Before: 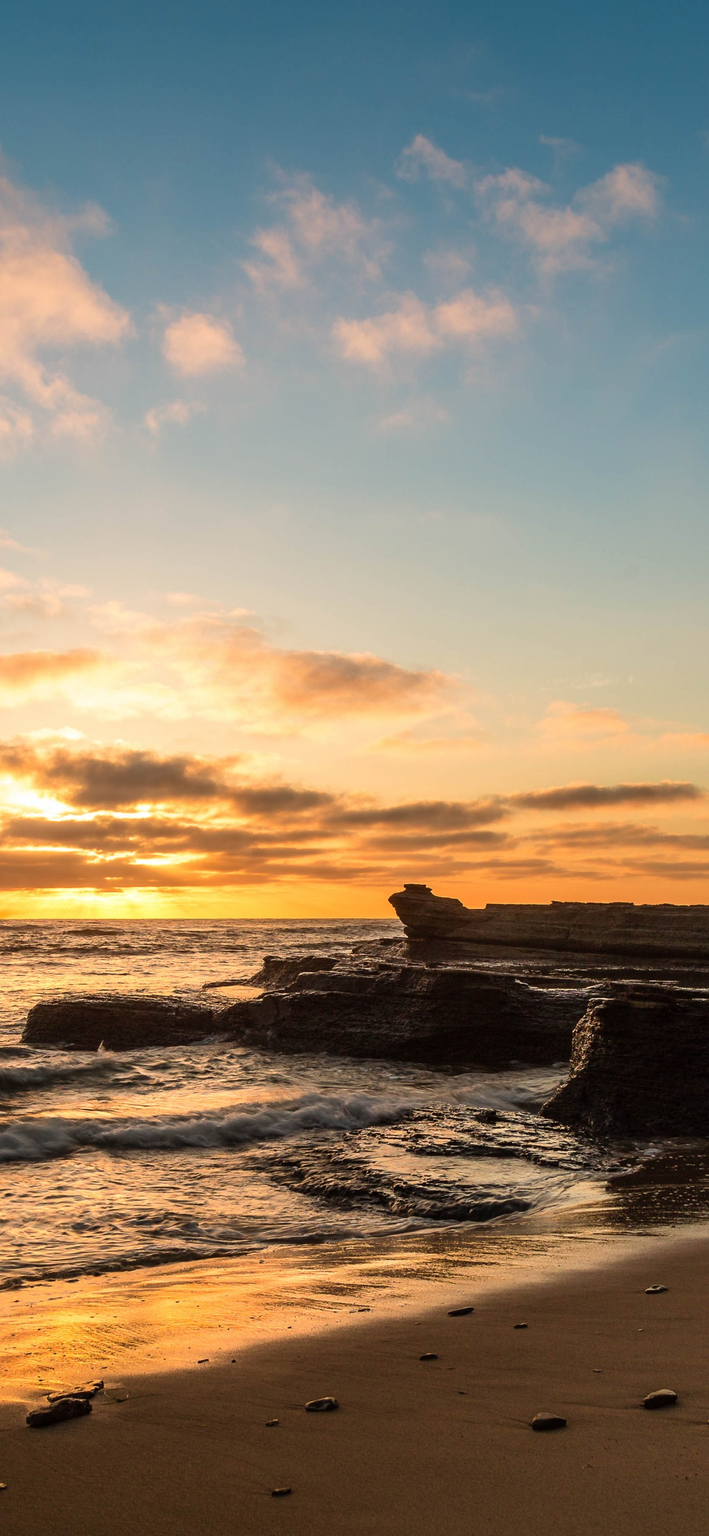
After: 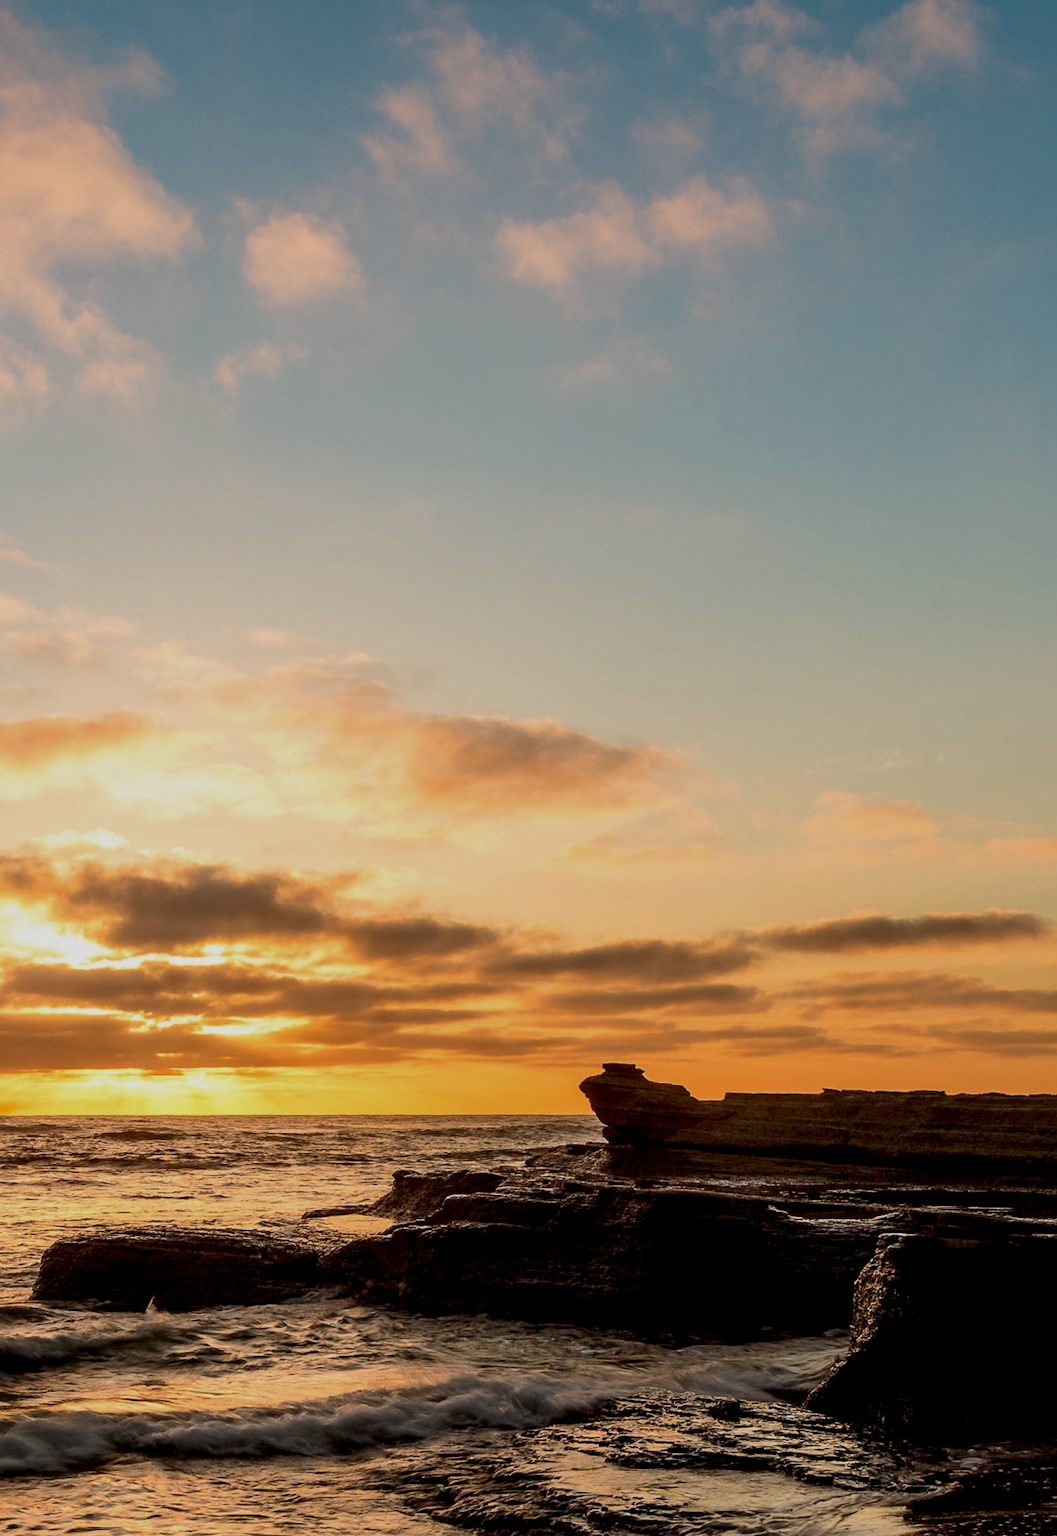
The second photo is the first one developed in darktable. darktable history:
exposure: black level correction 0.011, exposure -0.48 EV, compensate exposure bias true, compensate highlight preservation false
crop: top 11.156%, bottom 21.748%
